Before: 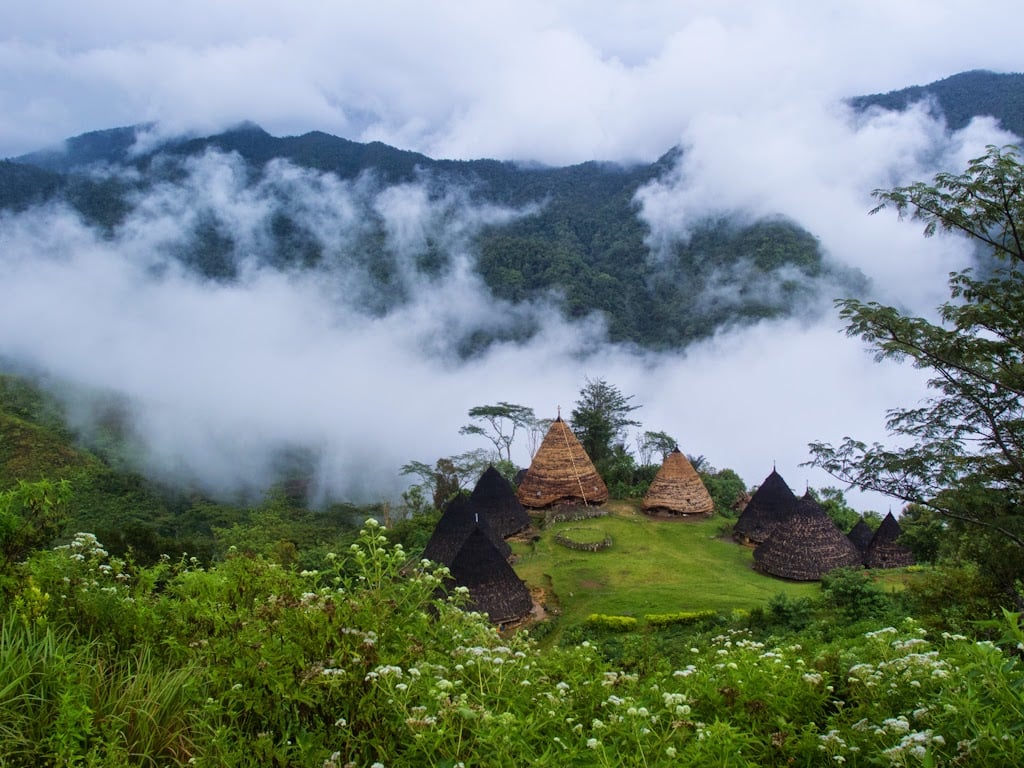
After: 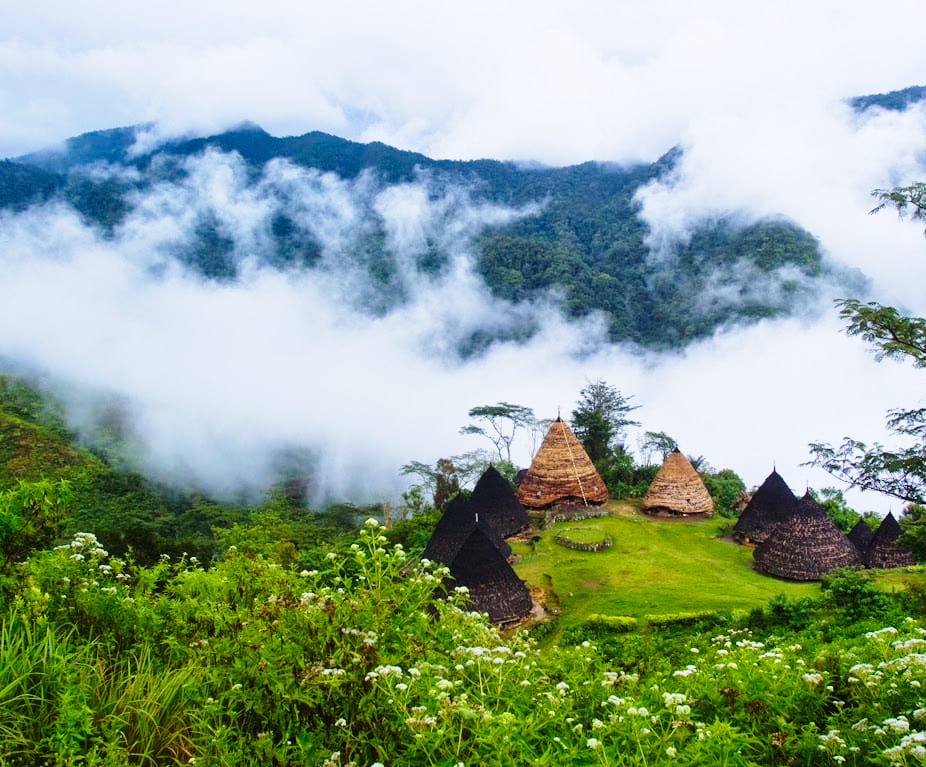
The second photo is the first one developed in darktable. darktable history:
base curve: curves: ch0 [(0, 0) (0.028, 0.03) (0.121, 0.232) (0.46, 0.748) (0.859, 0.968) (1, 1)], preserve colors none
crop: right 9.509%, bottom 0.031%
contrast brightness saturation: saturation 0.1
shadows and highlights: shadows 4.1, highlights -17.6, soften with gaussian
